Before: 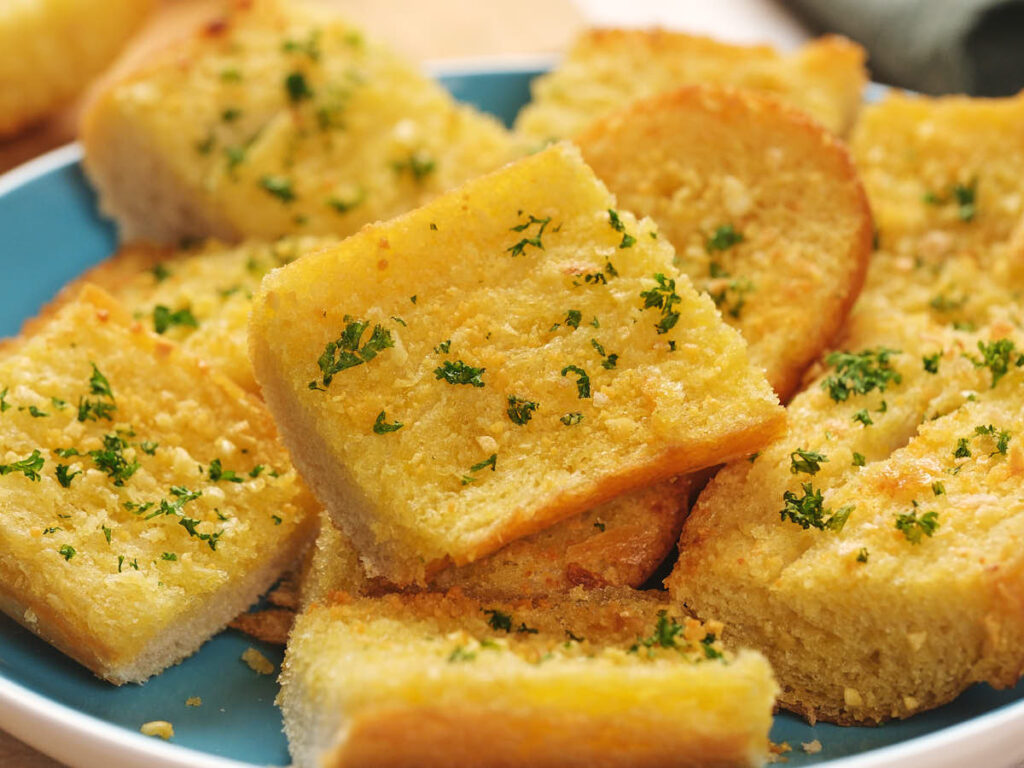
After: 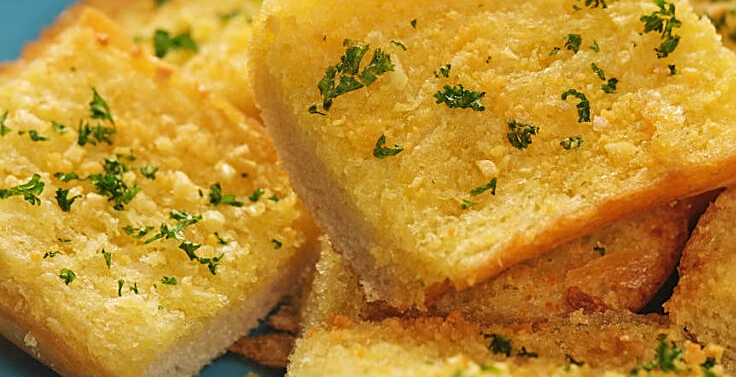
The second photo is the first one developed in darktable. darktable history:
crop: top 36.062%, right 28.054%, bottom 14.847%
sharpen: on, module defaults
